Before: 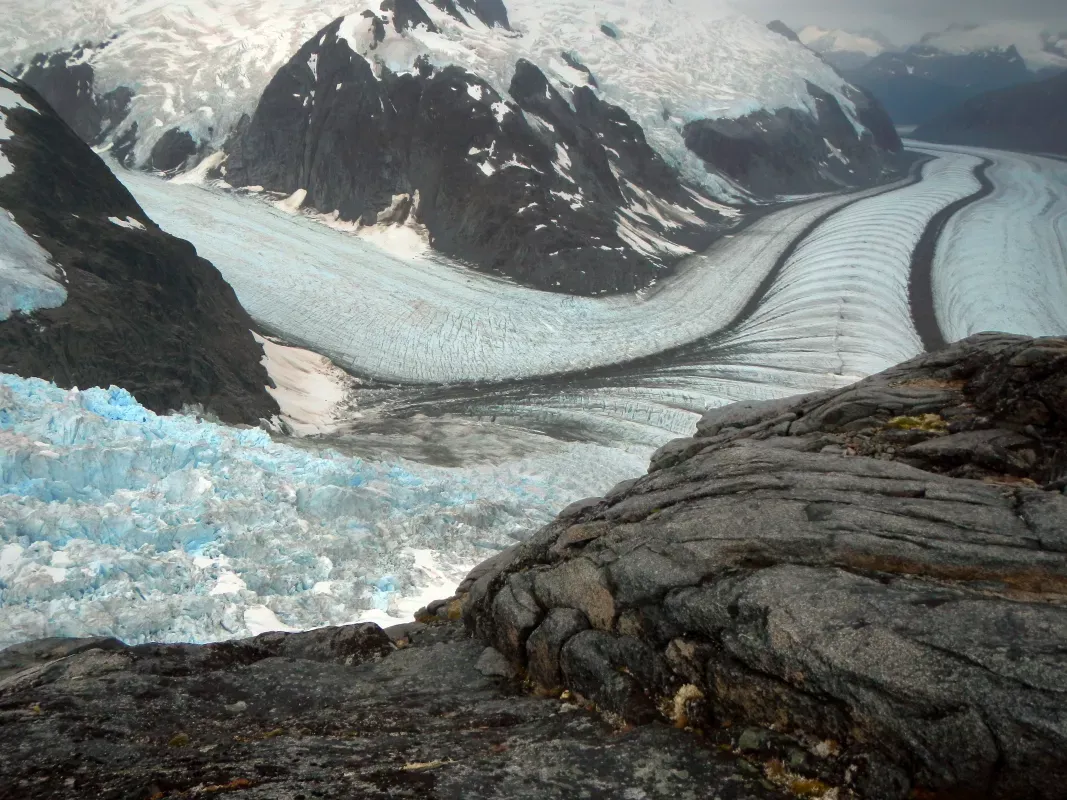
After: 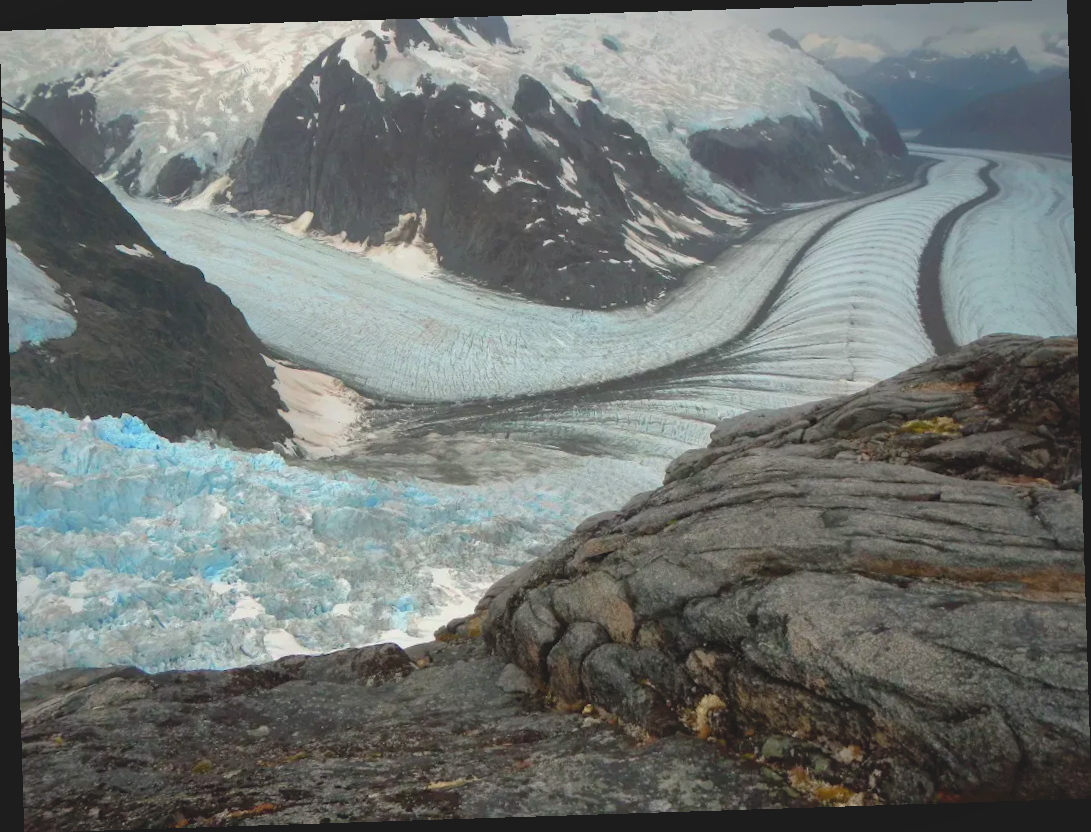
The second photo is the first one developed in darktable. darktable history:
rotate and perspective: rotation -1.77°, lens shift (horizontal) 0.004, automatic cropping off
shadows and highlights: on, module defaults
contrast brightness saturation: contrast -0.1, brightness 0.05, saturation 0.08
